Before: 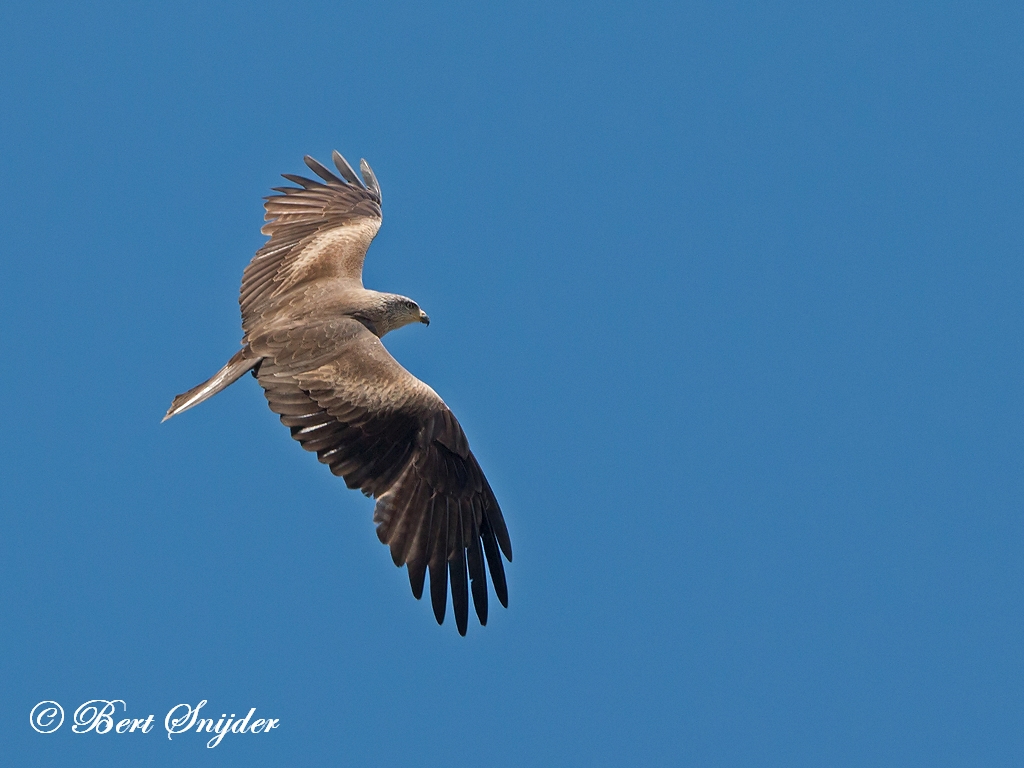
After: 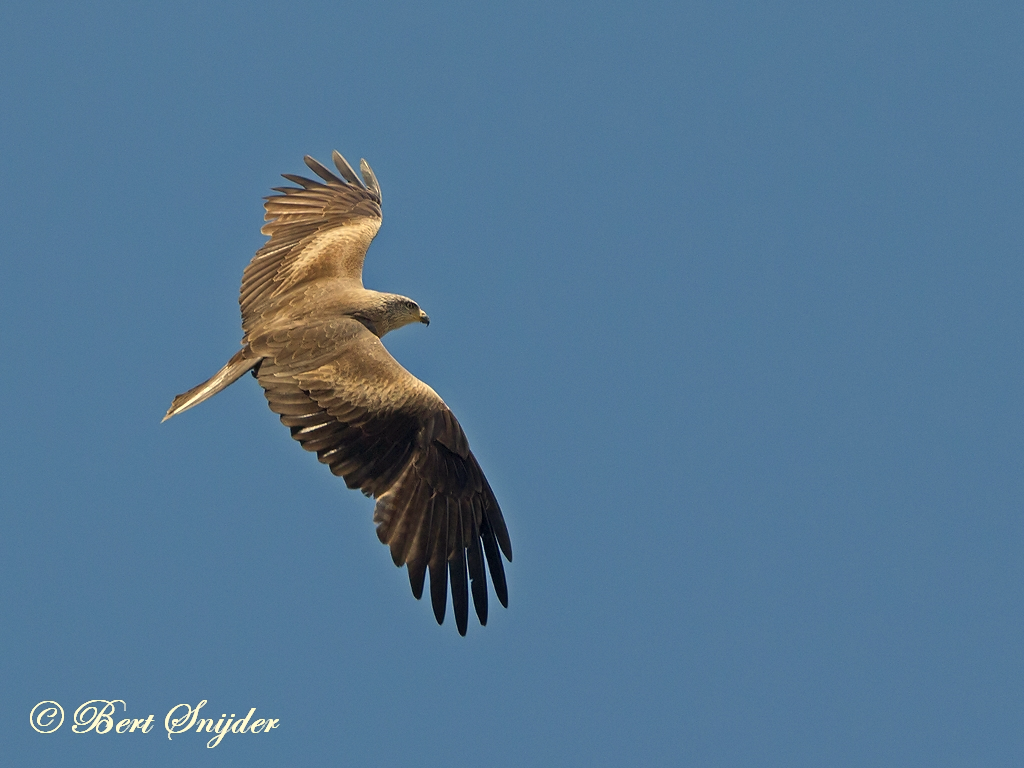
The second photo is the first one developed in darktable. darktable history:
color correction: highlights a* 2.49, highlights b* 23.45
